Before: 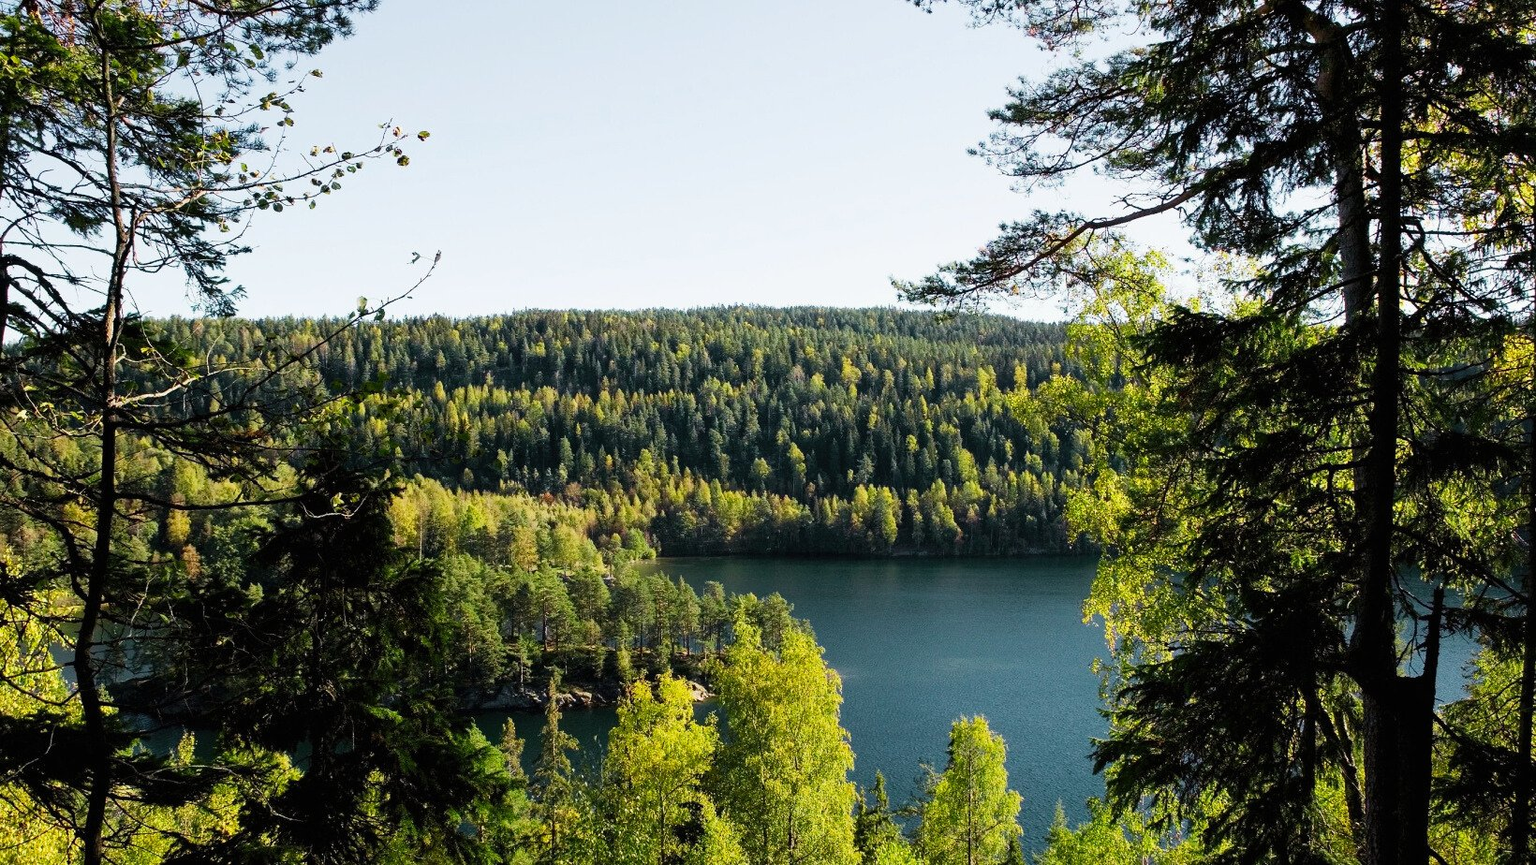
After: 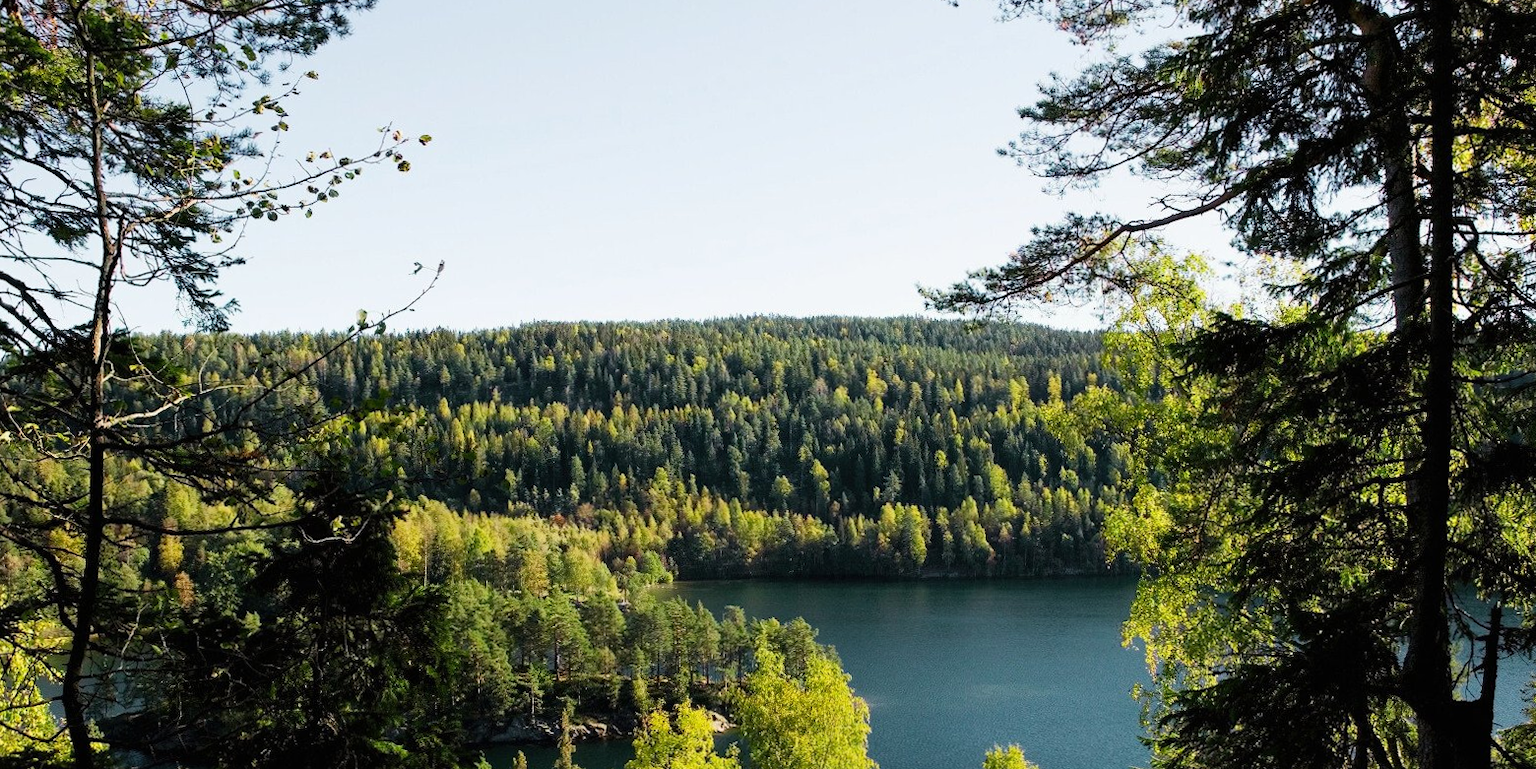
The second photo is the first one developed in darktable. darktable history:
crop and rotate: angle 0.461°, left 0.407%, right 3.07%, bottom 14.097%
